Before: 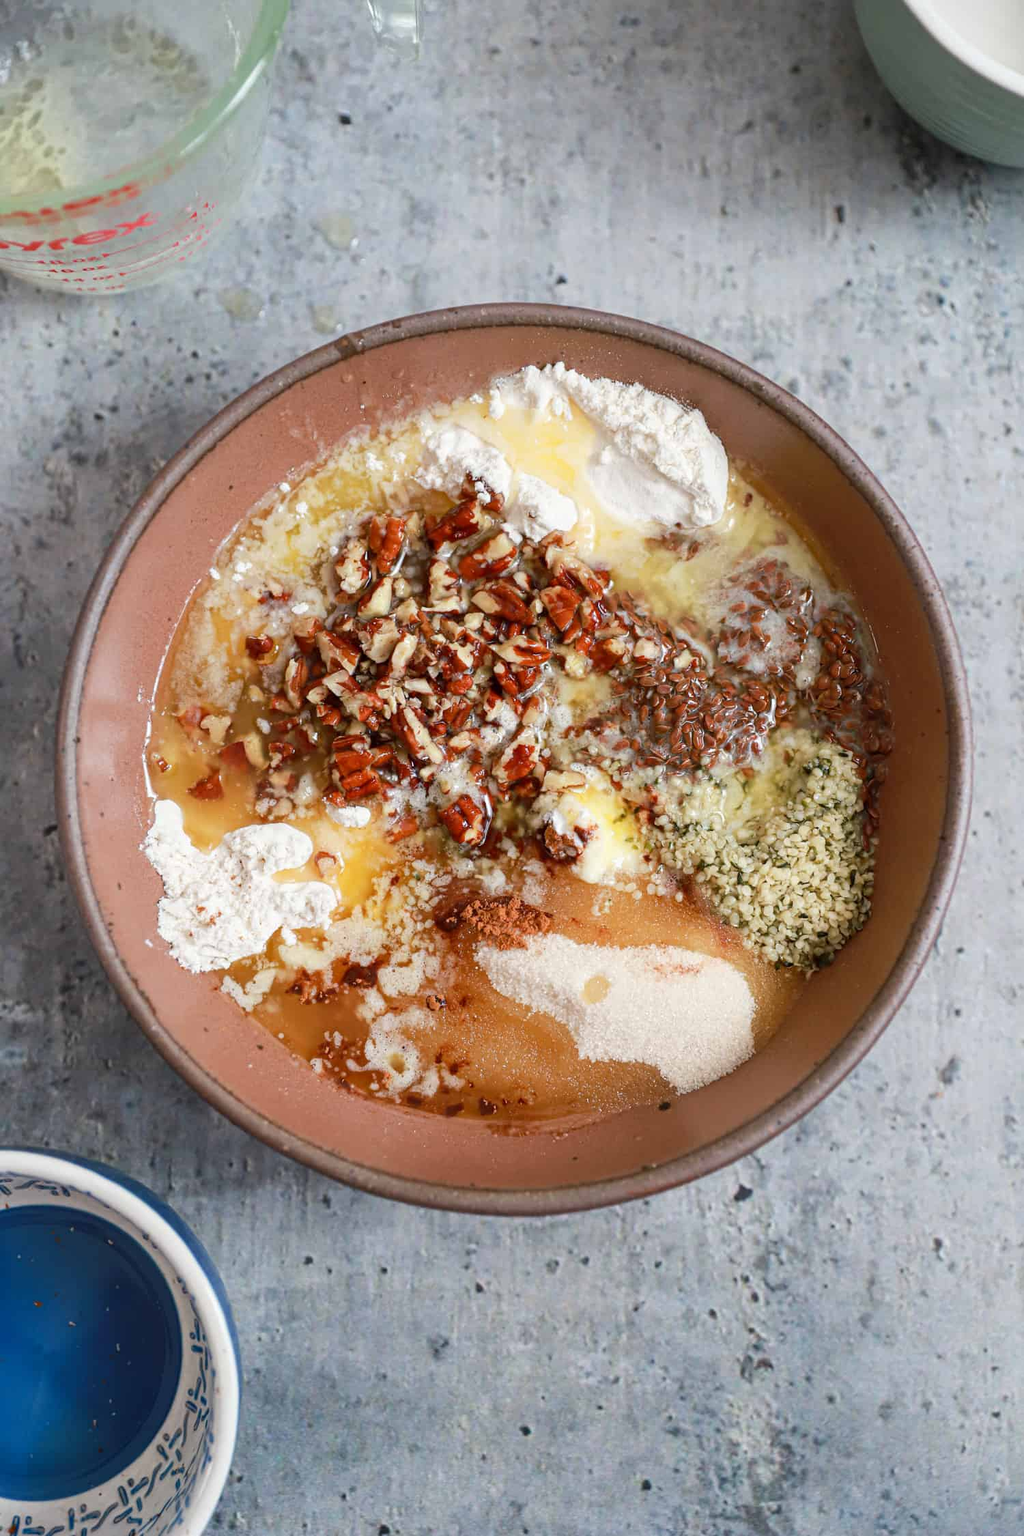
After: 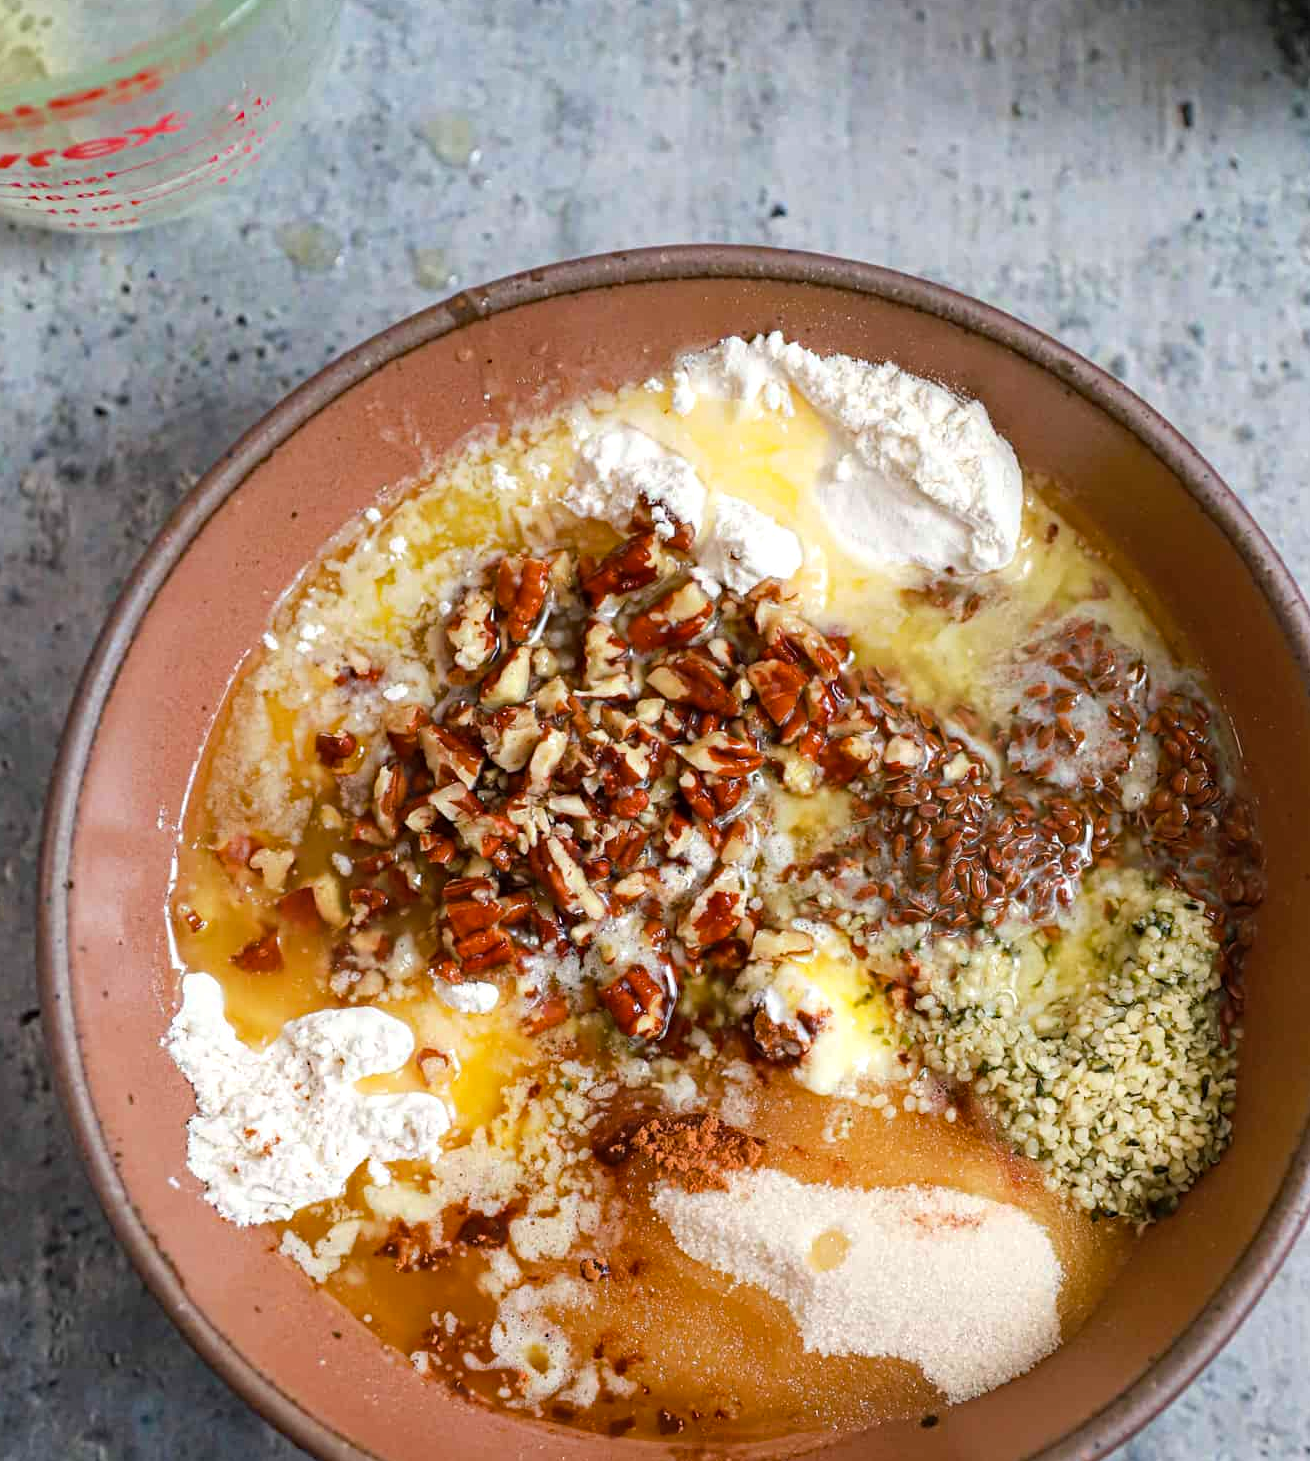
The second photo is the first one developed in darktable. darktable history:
color balance rgb: shadows lift › chroma 0.978%, shadows lift › hue 114.55°, perceptual saturation grading › global saturation 0.34%, perceptual saturation grading › mid-tones 11.35%, global vibrance 26.463%, contrast 6.975%
crop: left 2.992%, top 8.853%, right 9.623%, bottom 26.175%
haze removal: compatibility mode true, adaptive false
